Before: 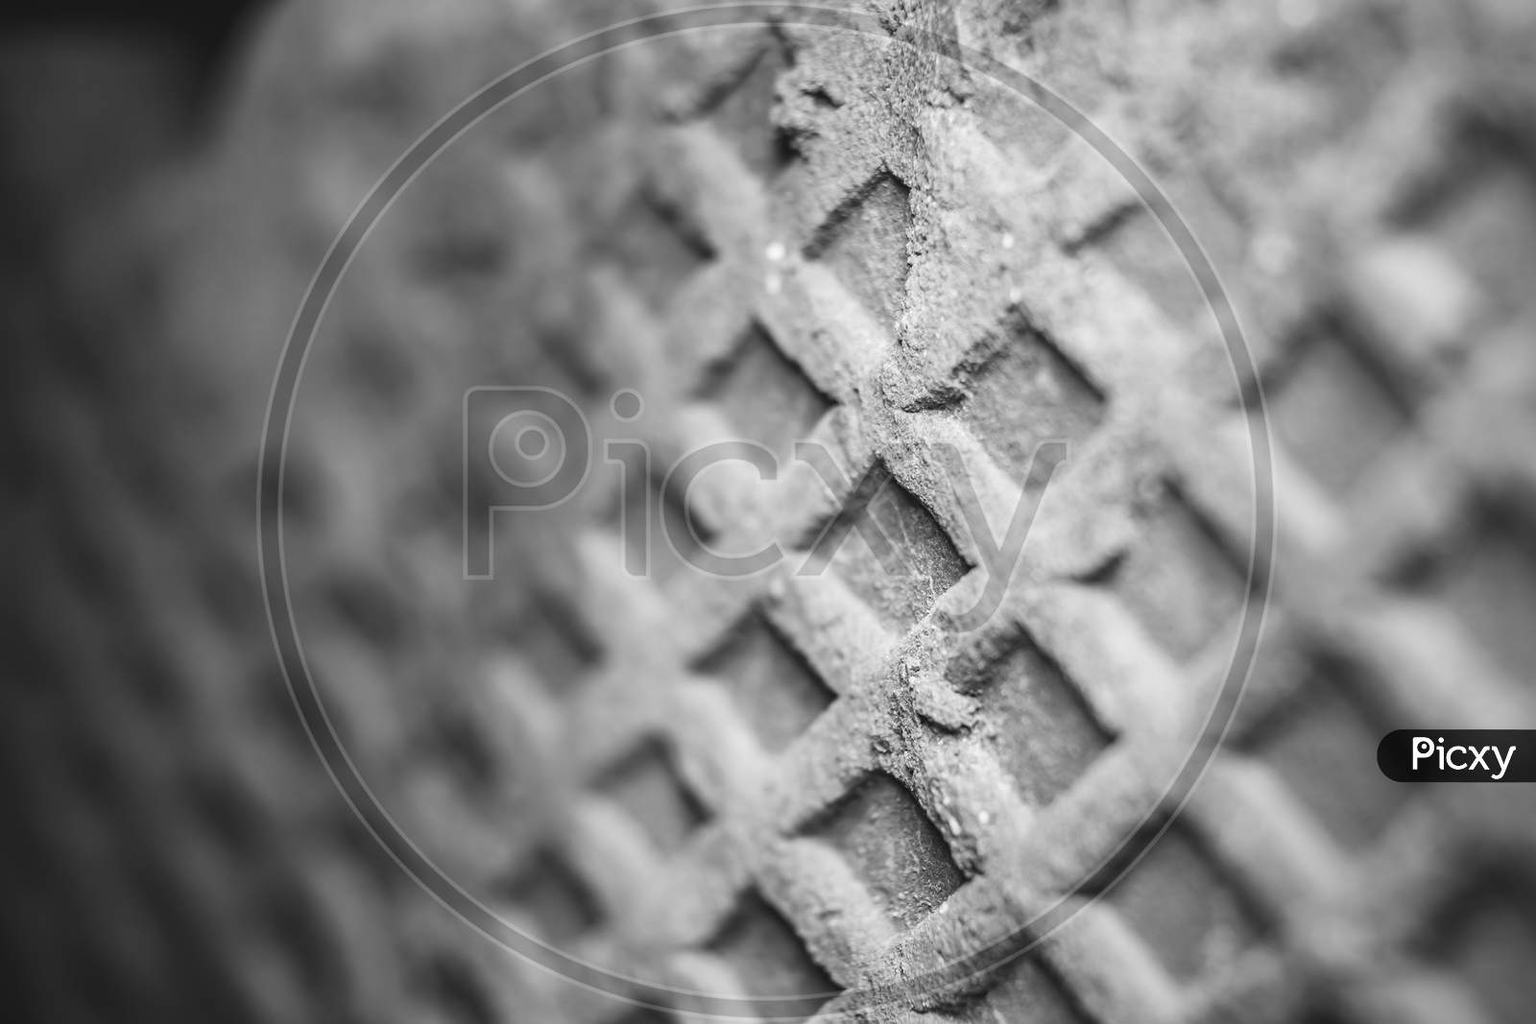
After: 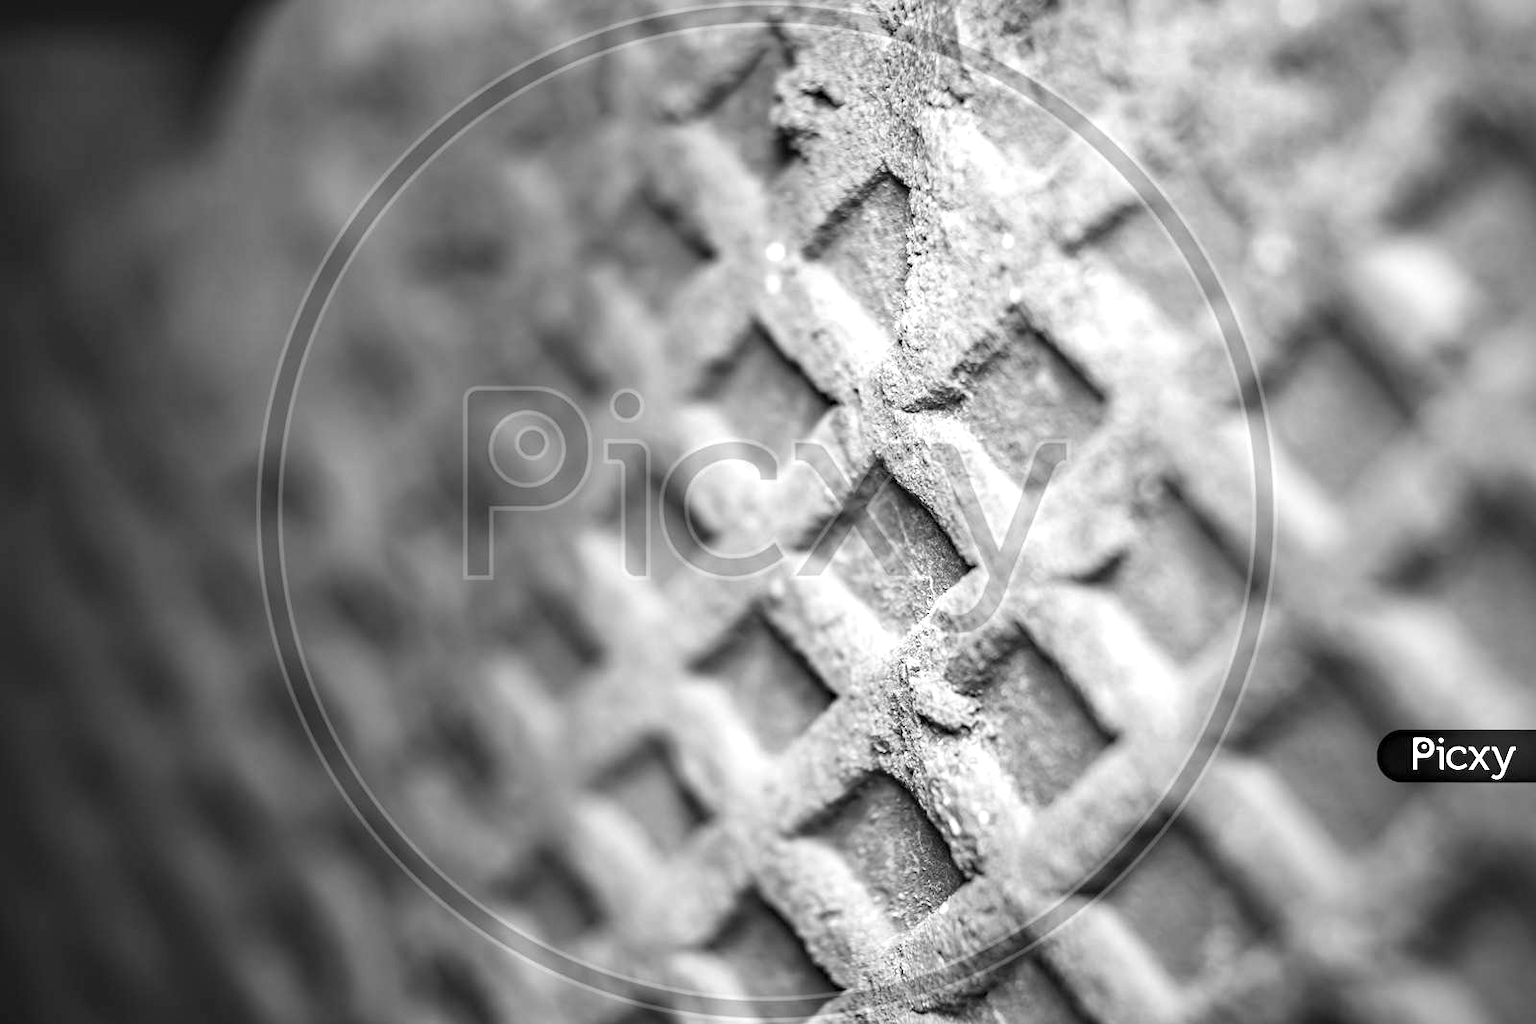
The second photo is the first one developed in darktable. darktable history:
color calibration: output gray [0.23, 0.37, 0.4, 0], illuminant same as pipeline (D50), adaptation none (bypass), x 0.332, y 0.334, temperature 5011.93 K
exposure: black level correction 0.001, exposure 0.499 EV, compensate highlight preservation false
haze removal: compatibility mode true, adaptive false
